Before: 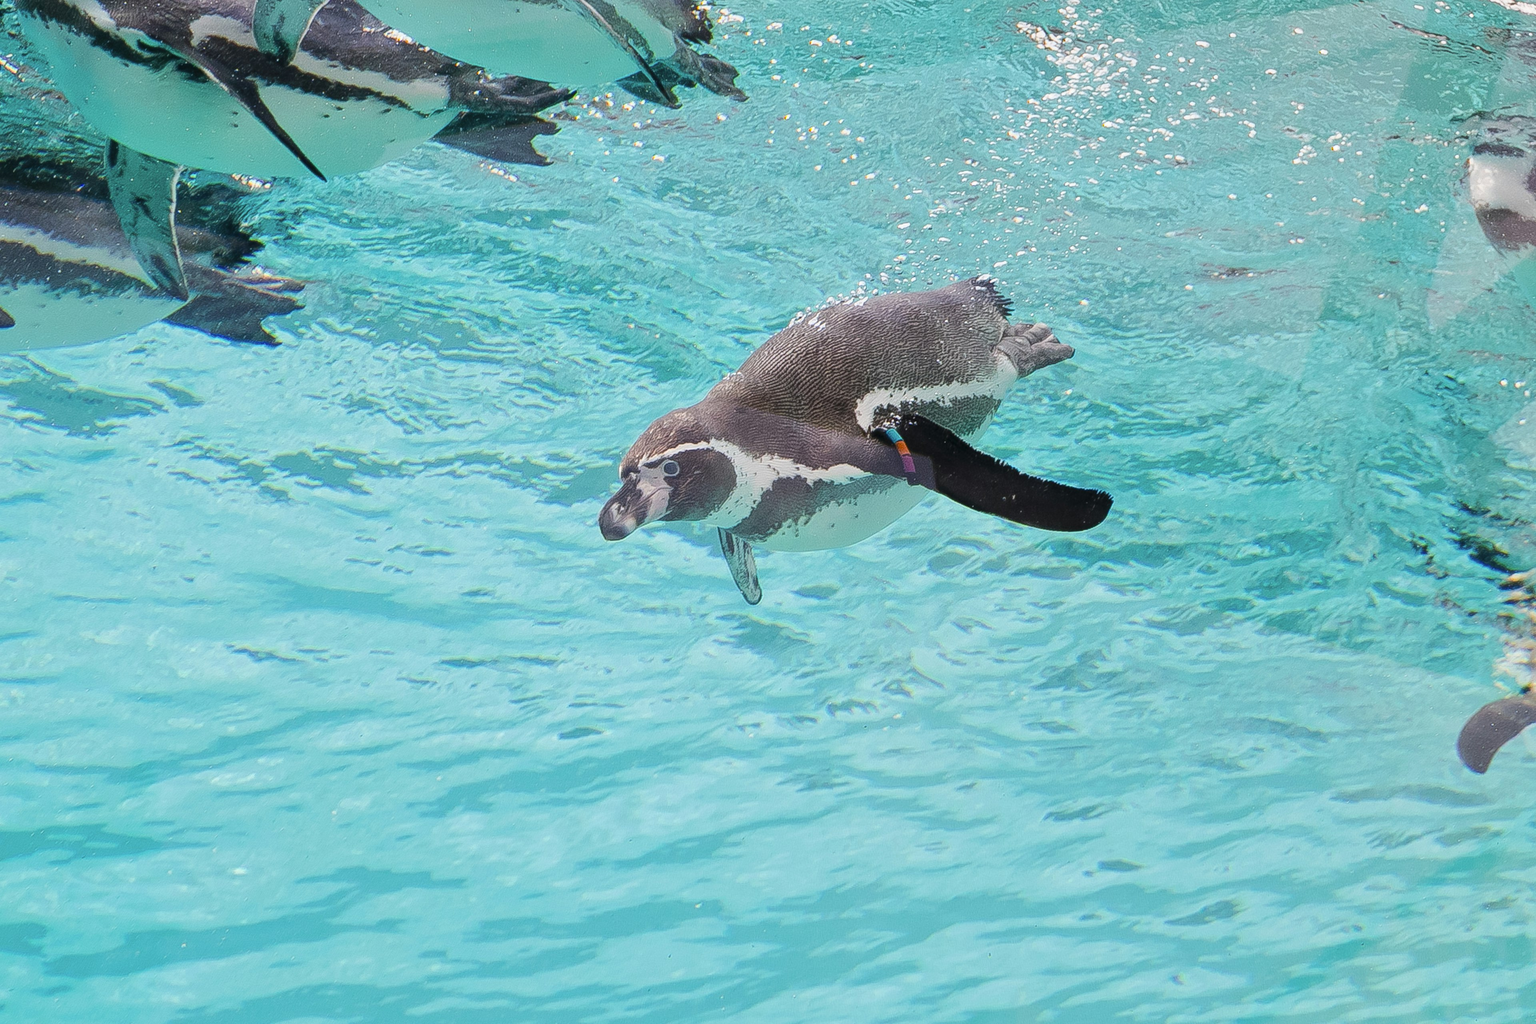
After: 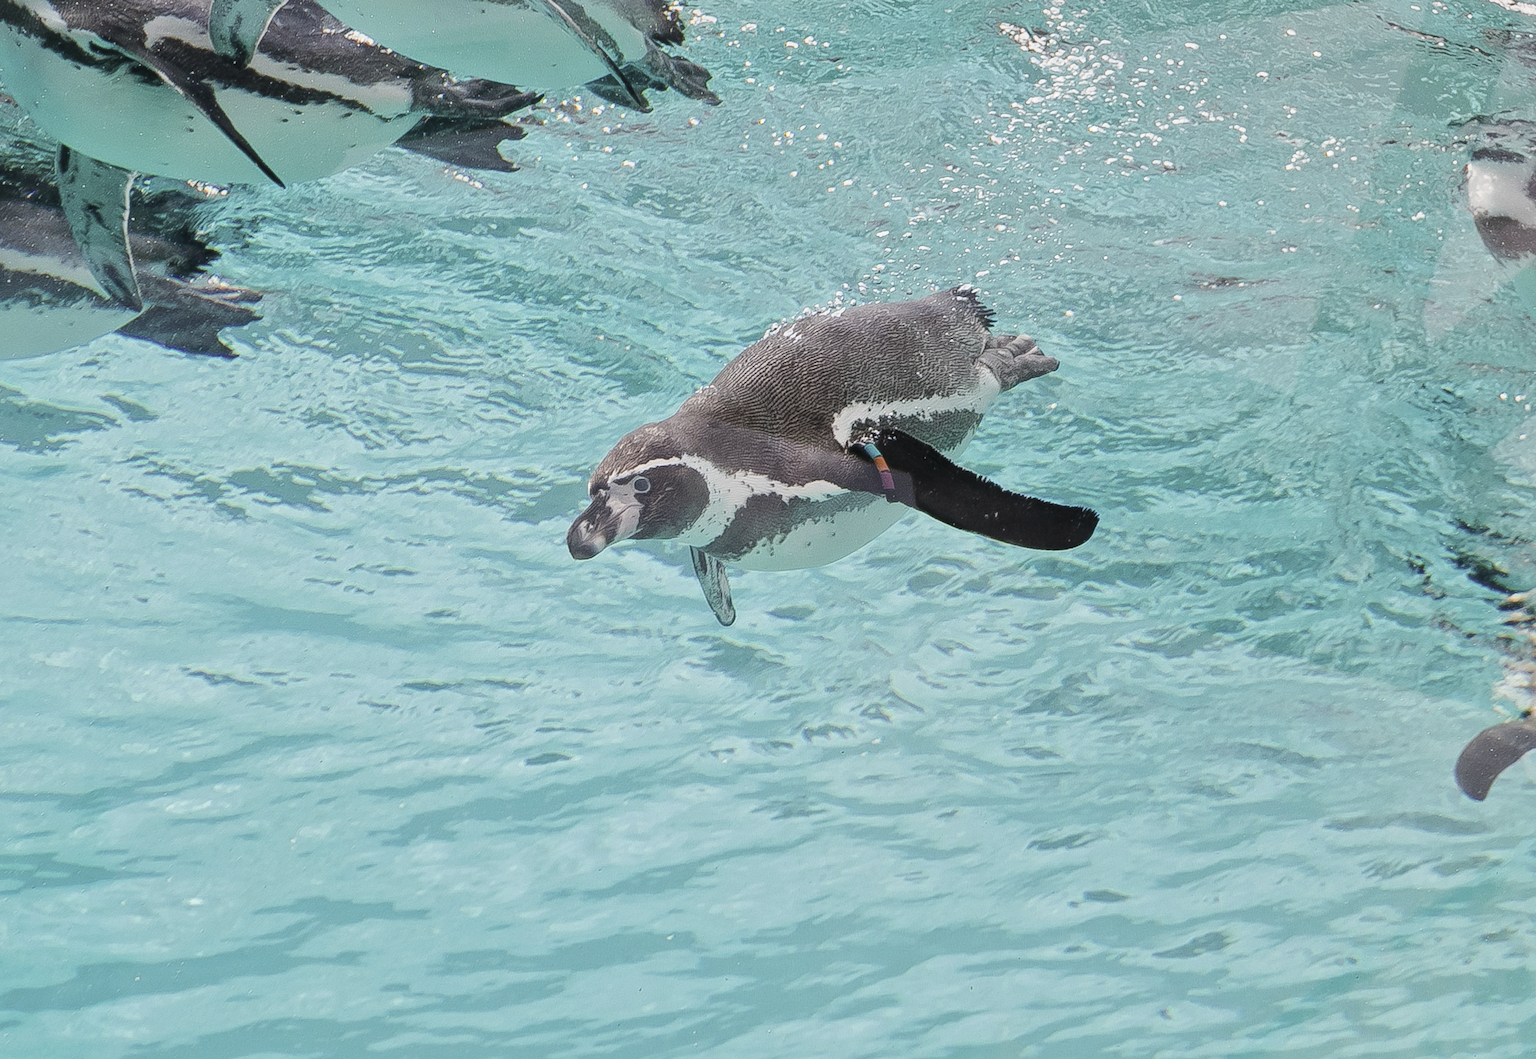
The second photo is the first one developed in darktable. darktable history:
local contrast: mode bilateral grid, contrast 19, coarseness 50, detail 120%, midtone range 0.2
crop and rotate: left 3.356%
contrast brightness saturation: contrast -0.06, saturation -0.393
